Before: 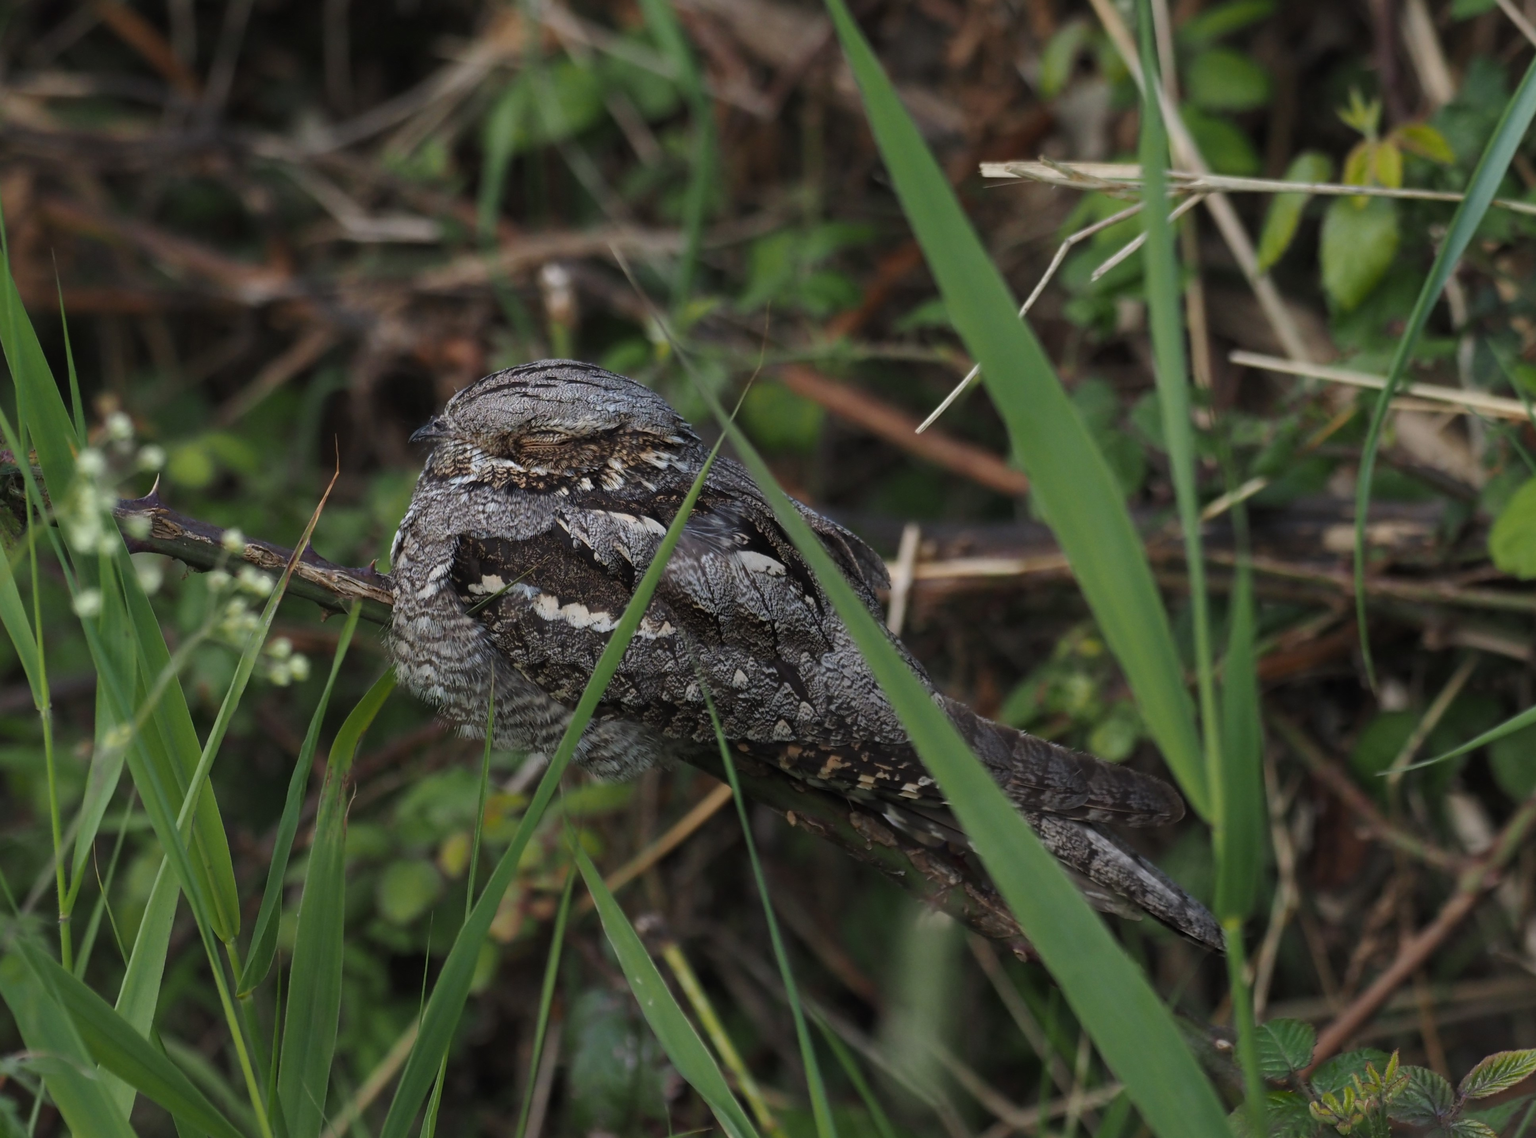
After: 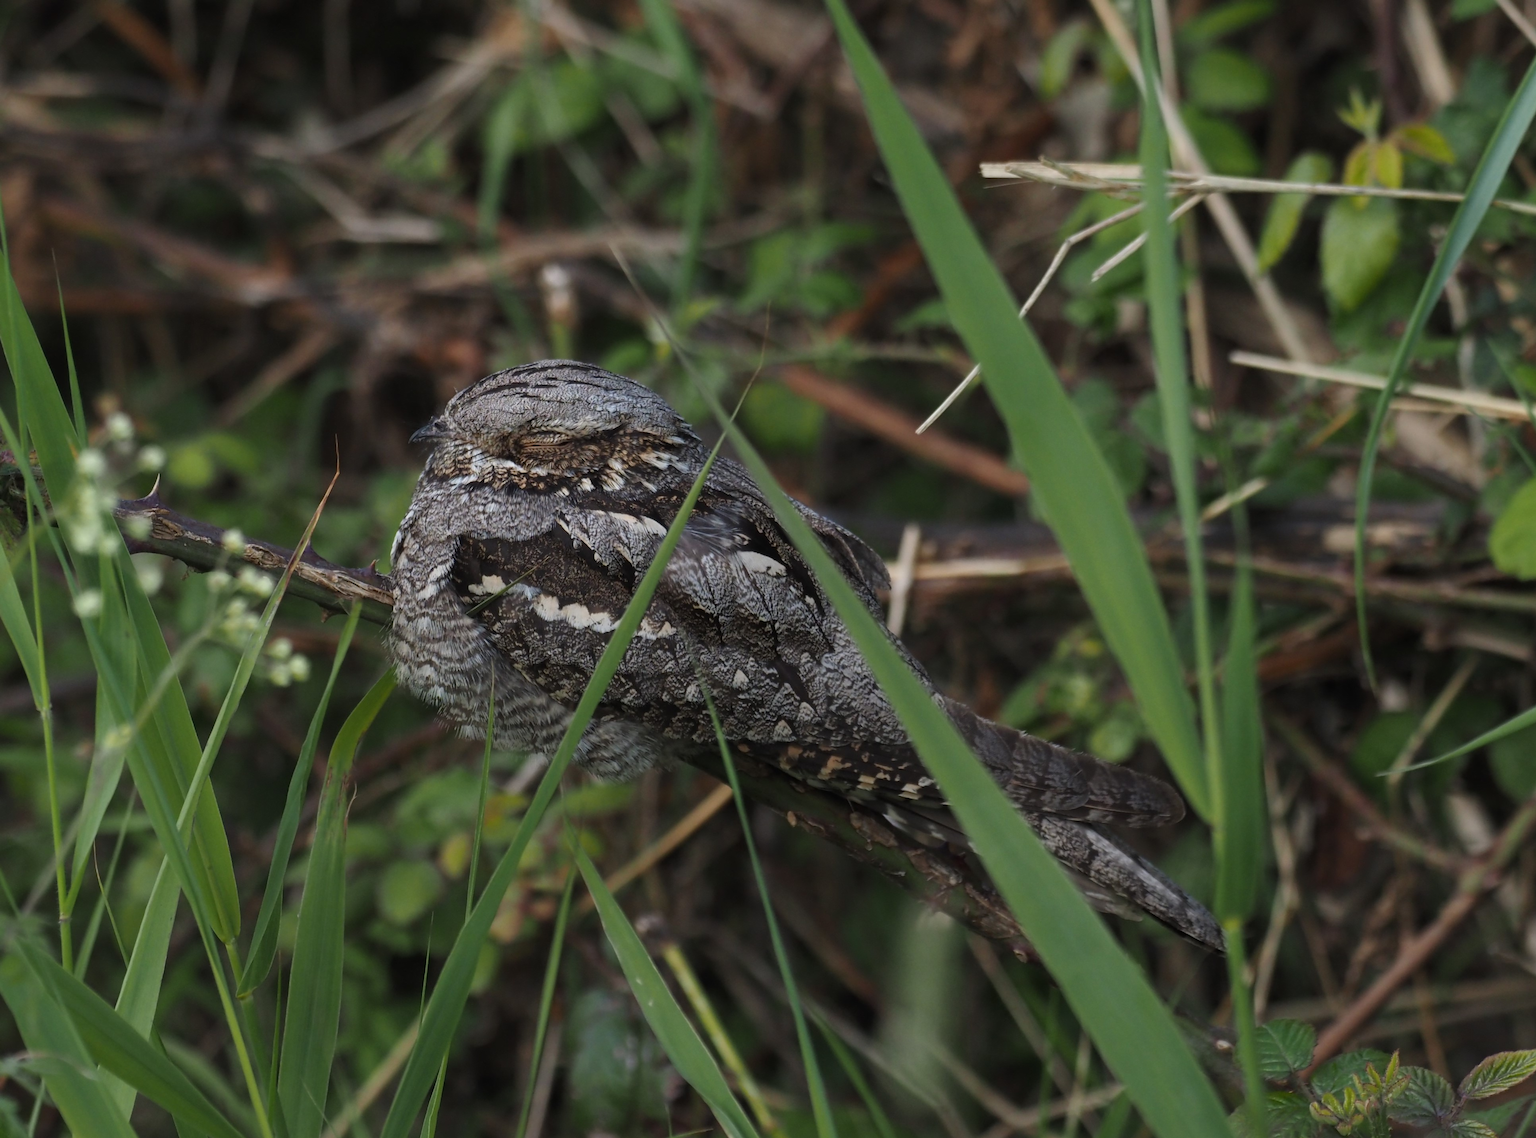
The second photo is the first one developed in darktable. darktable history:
shadows and highlights: shadows -11.16, white point adjustment 1.39, highlights 9.13
tone equalizer: edges refinement/feathering 500, mask exposure compensation -1.57 EV, preserve details no
